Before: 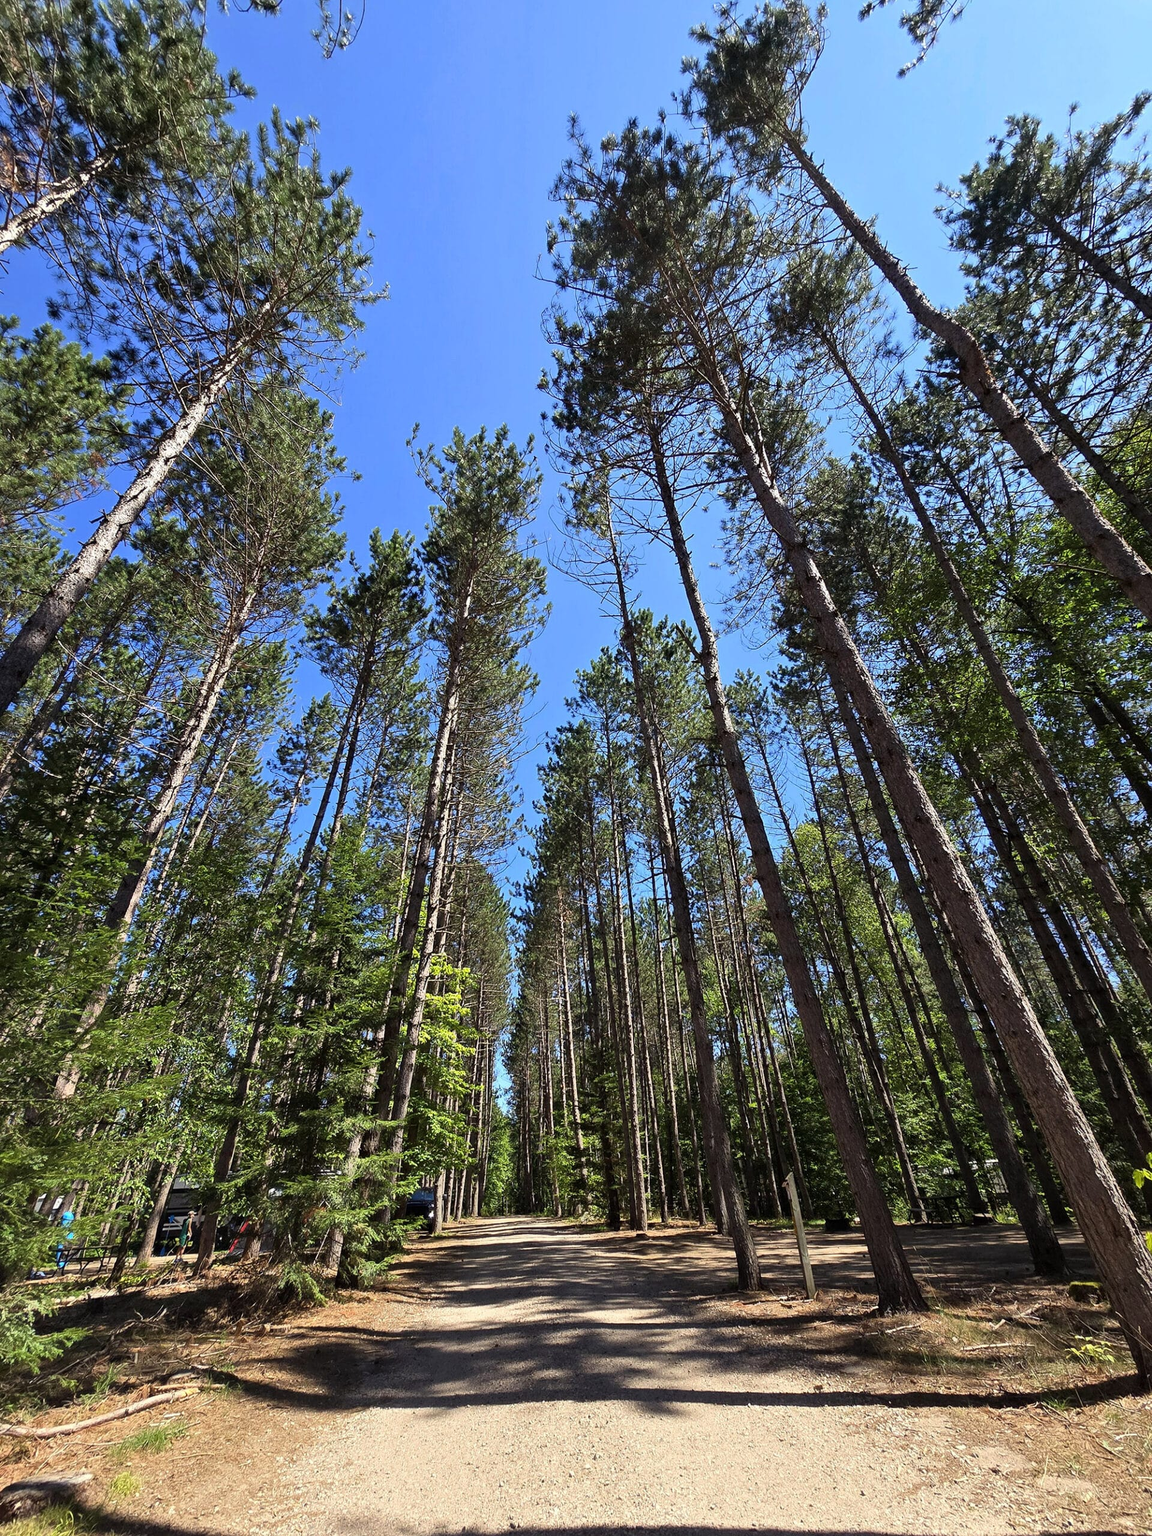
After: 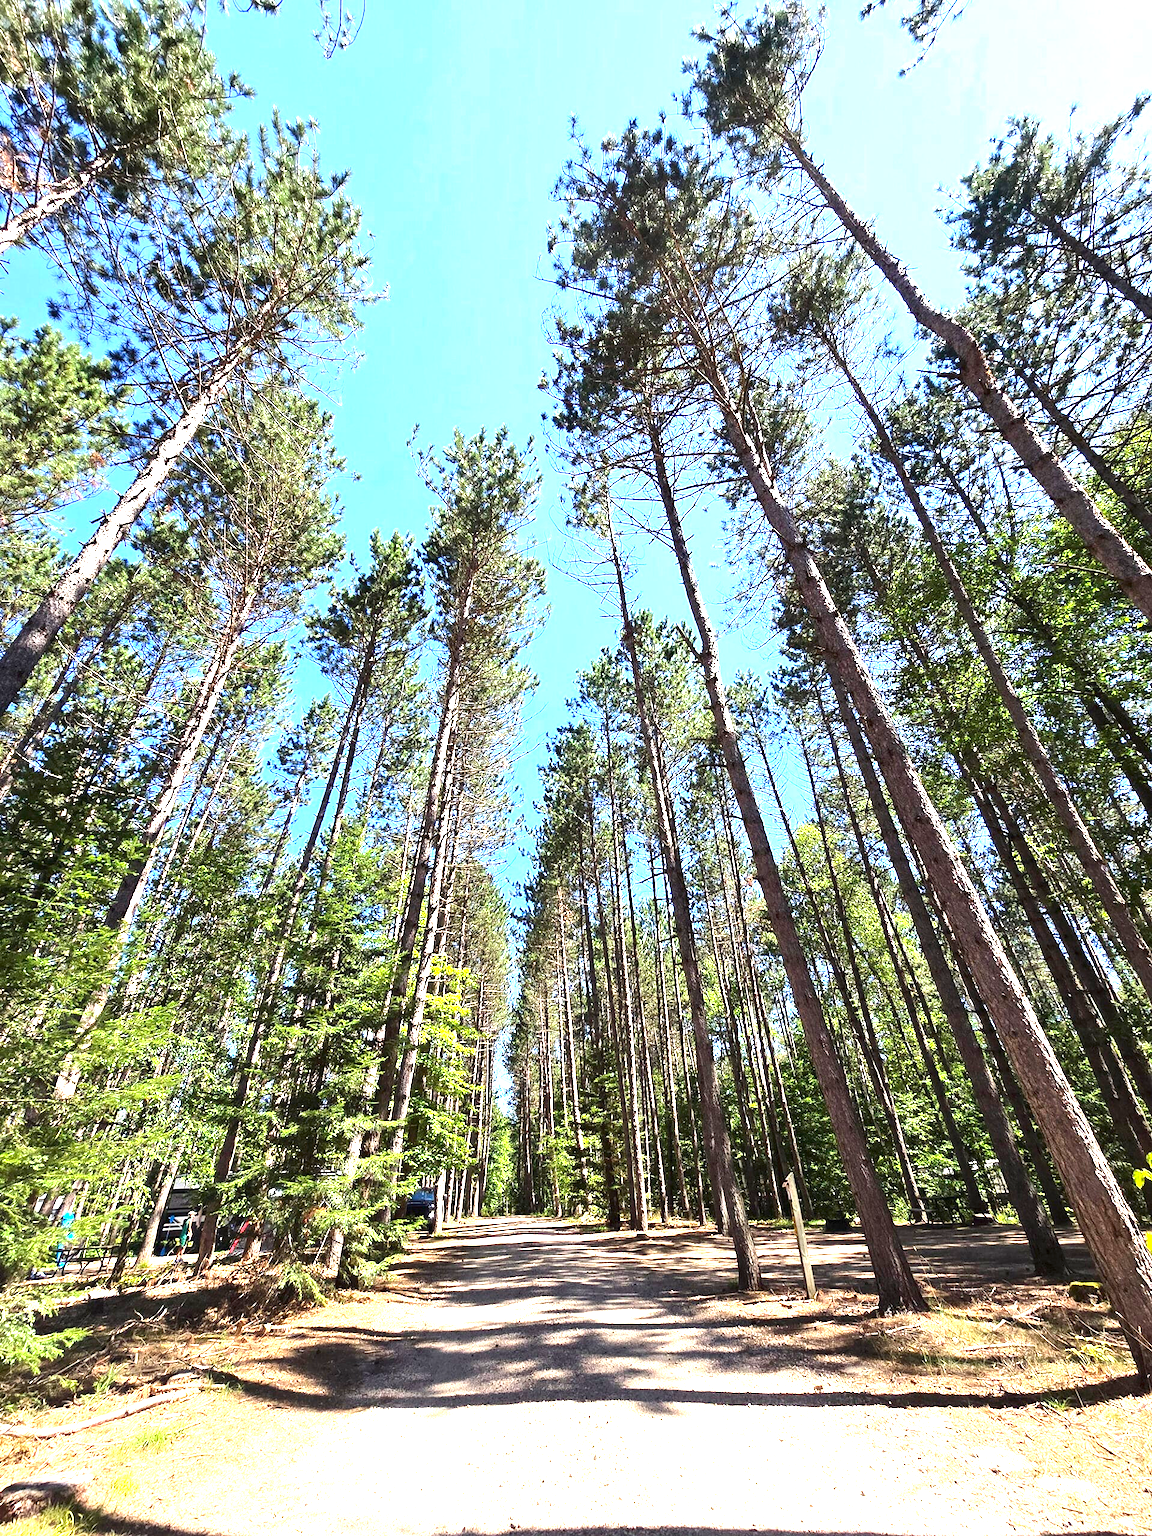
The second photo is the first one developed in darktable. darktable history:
exposure: black level correction 0, exposure 1.937 EV, compensate exposure bias true, compensate highlight preservation false
tone curve: curves: ch0 [(0, 0) (0.003, 0.003) (0.011, 0.011) (0.025, 0.022) (0.044, 0.039) (0.069, 0.055) (0.1, 0.074) (0.136, 0.101) (0.177, 0.134) (0.224, 0.171) (0.277, 0.216) (0.335, 0.277) (0.399, 0.345) (0.468, 0.427) (0.543, 0.526) (0.623, 0.636) (0.709, 0.731) (0.801, 0.822) (0.898, 0.917) (1, 1)], color space Lab, independent channels, preserve colors none
contrast brightness saturation: saturation -0.047
color correction: highlights a* -0.171, highlights b* -0.115
